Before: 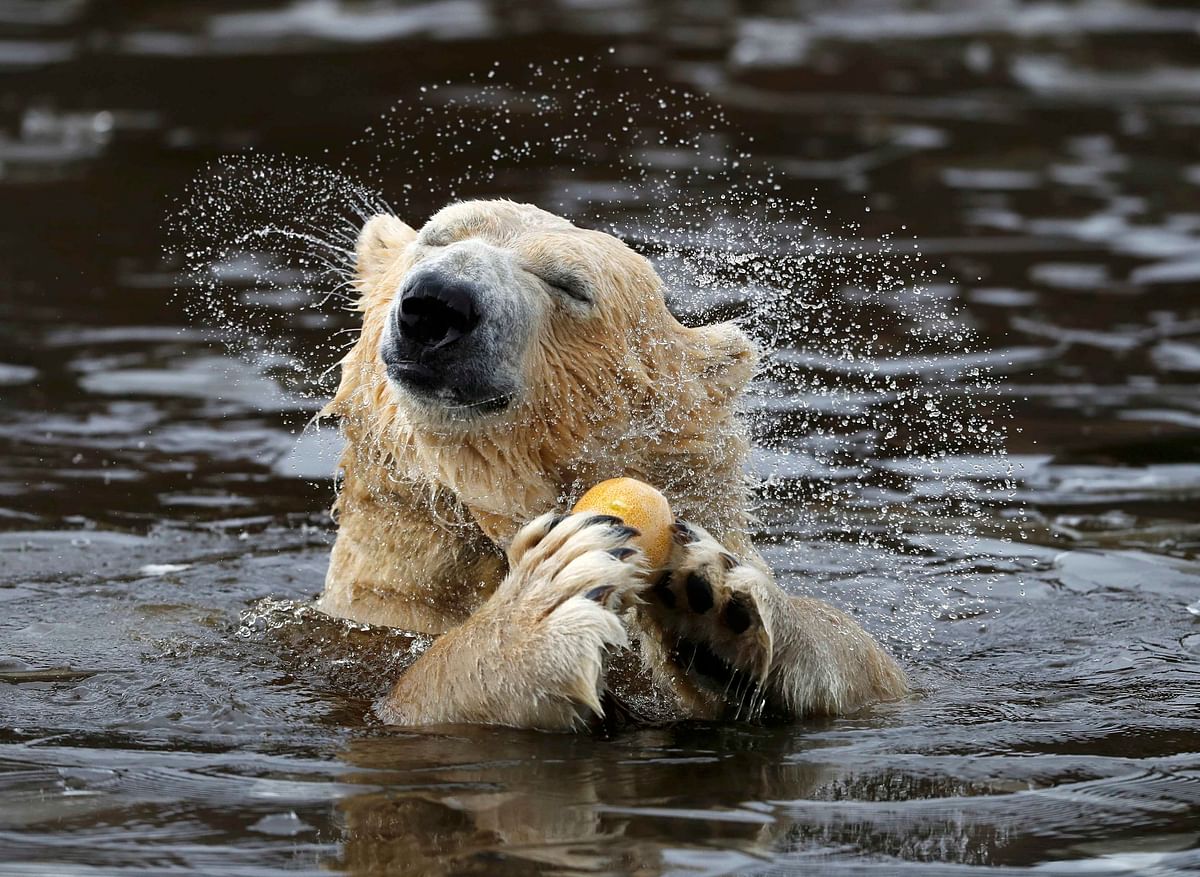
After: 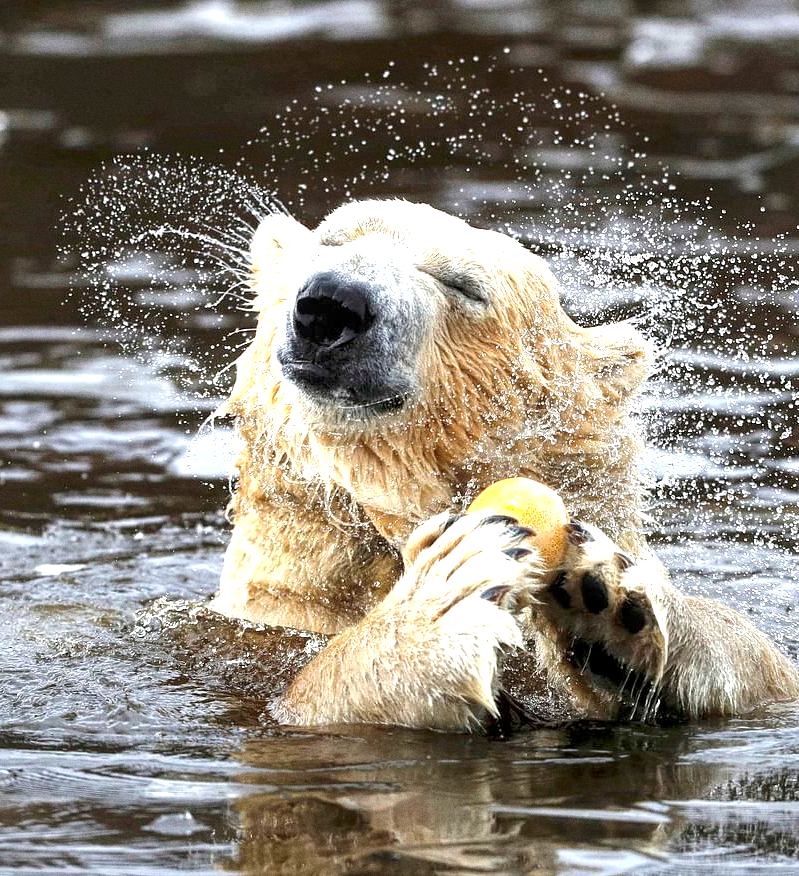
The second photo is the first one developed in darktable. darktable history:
crop and rotate: left 8.786%, right 24.548%
exposure: exposure 1.223 EV, compensate highlight preservation false
local contrast: highlights 99%, shadows 86%, detail 160%, midtone range 0.2
grain: coarseness 22.88 ISO
